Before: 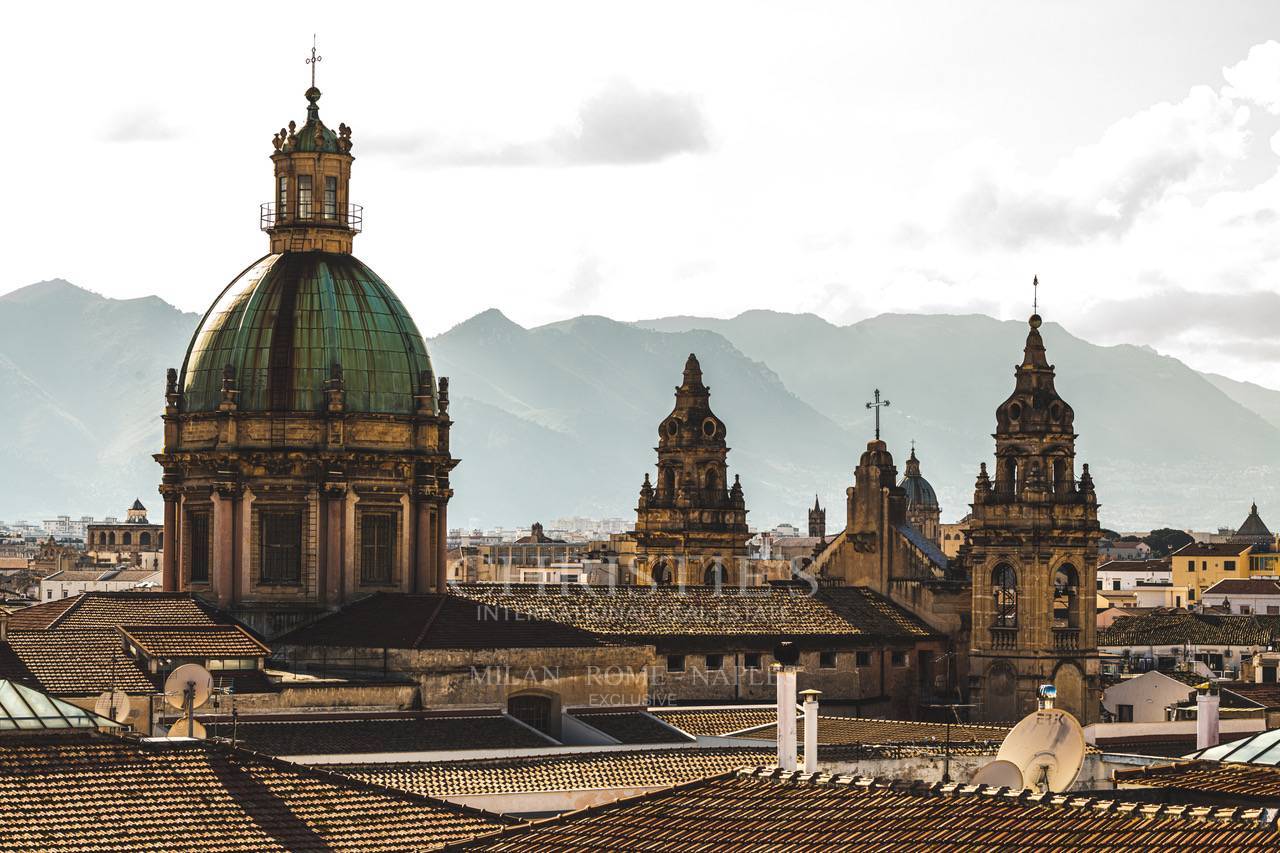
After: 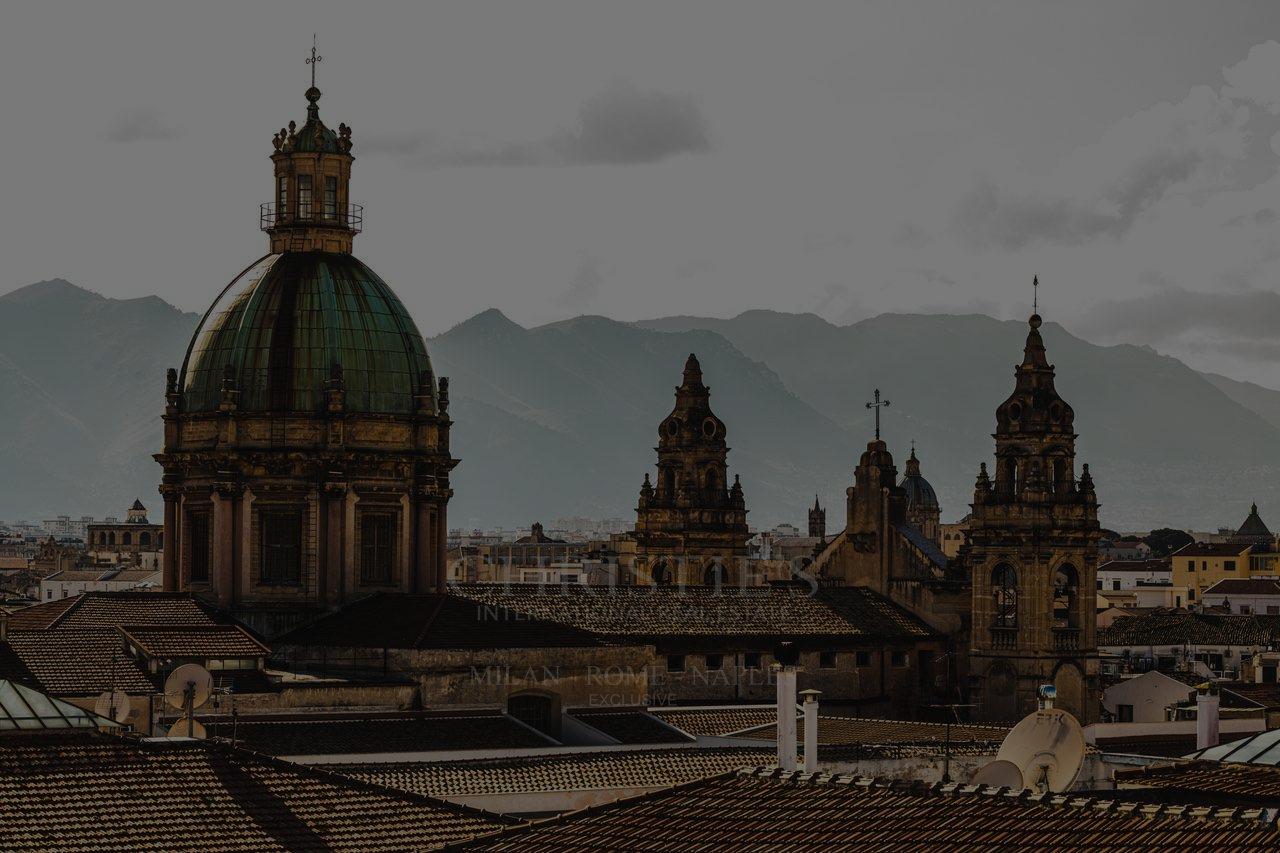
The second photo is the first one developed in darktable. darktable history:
exposure: exposure -2.376 EV, compensate highlight preservation false
